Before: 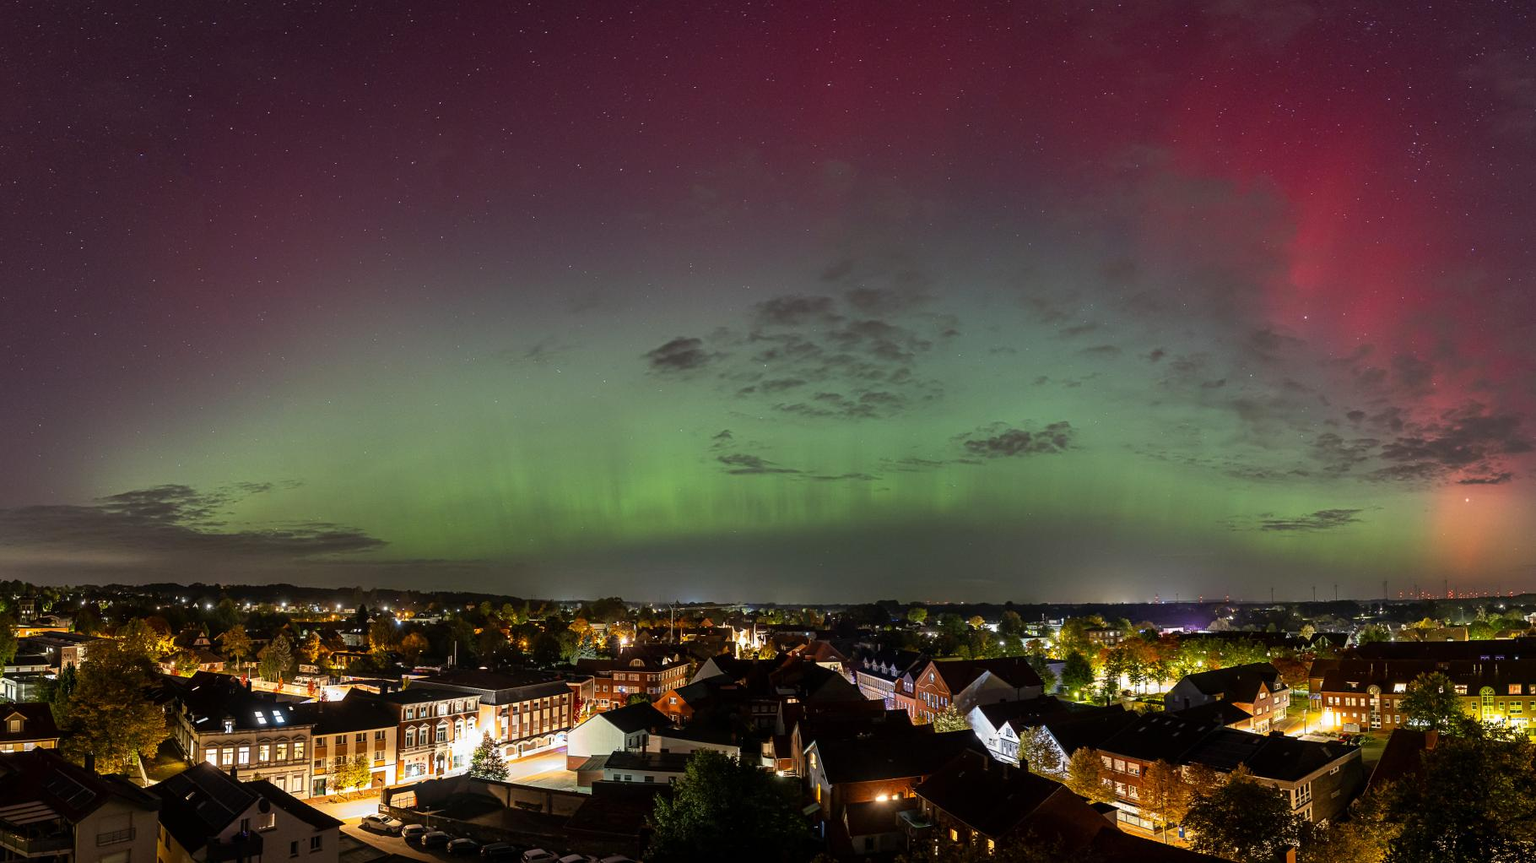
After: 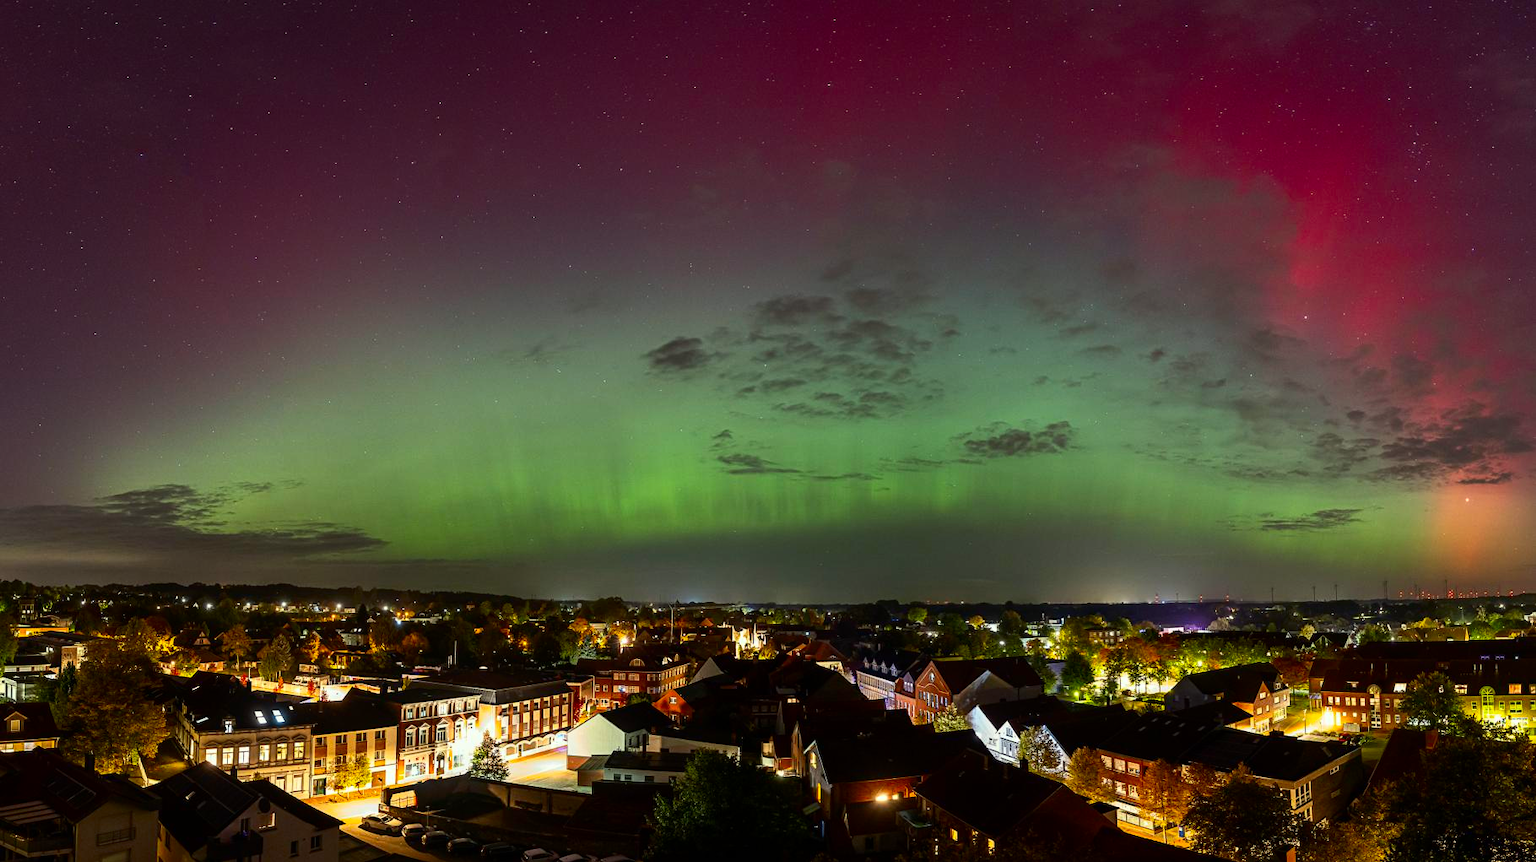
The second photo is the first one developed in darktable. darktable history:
contrast brightness saturation: contrast 0.16, saturation 0.32
color correction: highlights a* -4.73, highlights b* 5.06, saturation 0.97
